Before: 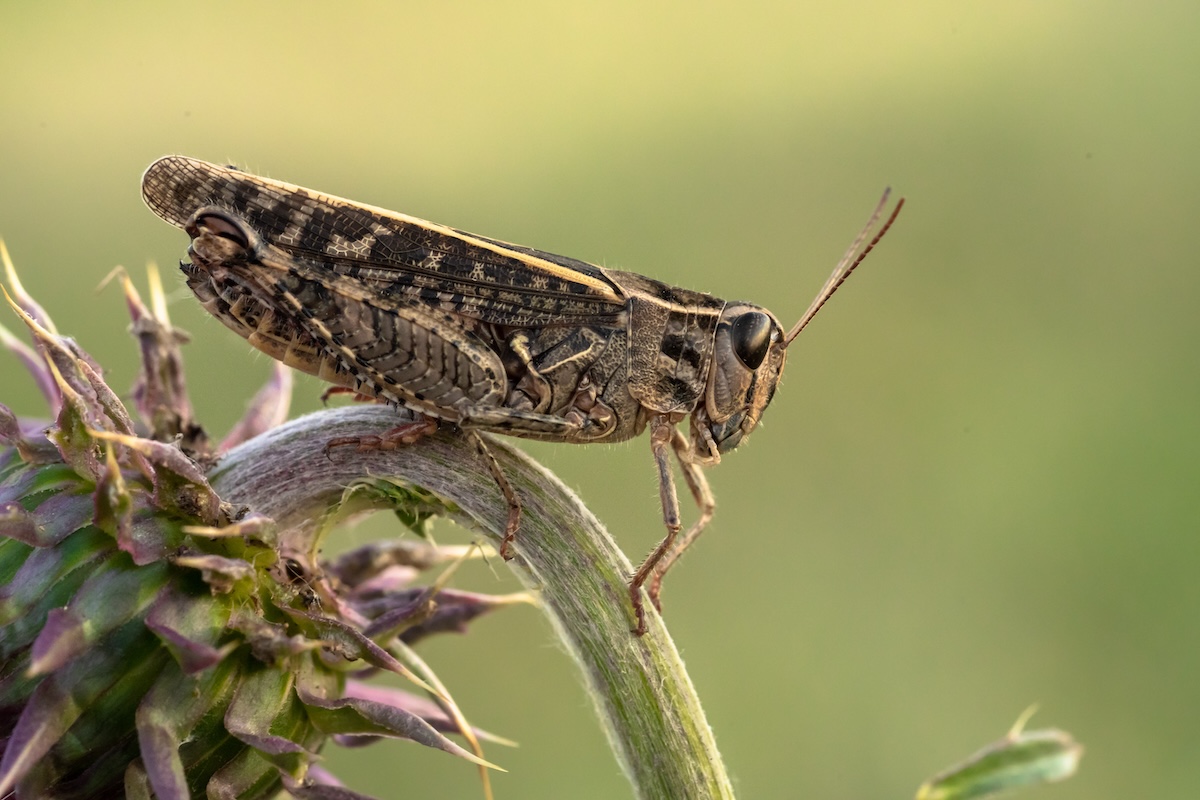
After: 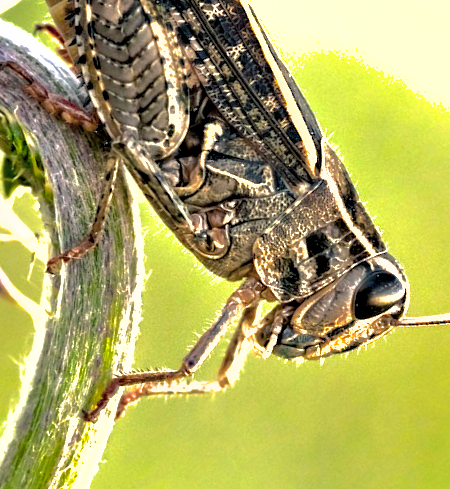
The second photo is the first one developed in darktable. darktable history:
crop and rotate: angle -46.2°, top 16.657%, right 0.944%, bottom 11.599%
exposure: exposure 1.231 EV, compensate highlight preservation false
contrast equalizer: y [[0.6 ×6], [0.55 ×6], [0 ×6], [0 ×6], [0 ×6]]
shadows and highlights: highlights -59.66
color correction: highlights b* 0.028
contrast brightness saturation: saturation -0.179
color balance rgb: power › luminance -7.895%, power › chroma 1.12%, power › hue 217.3°, highlights gain › luminance 5.651%, highlights gain › chroma 1.323%, highlights gain › hue 90.07°, perceptual saturation grading › global saturation 41.982%
